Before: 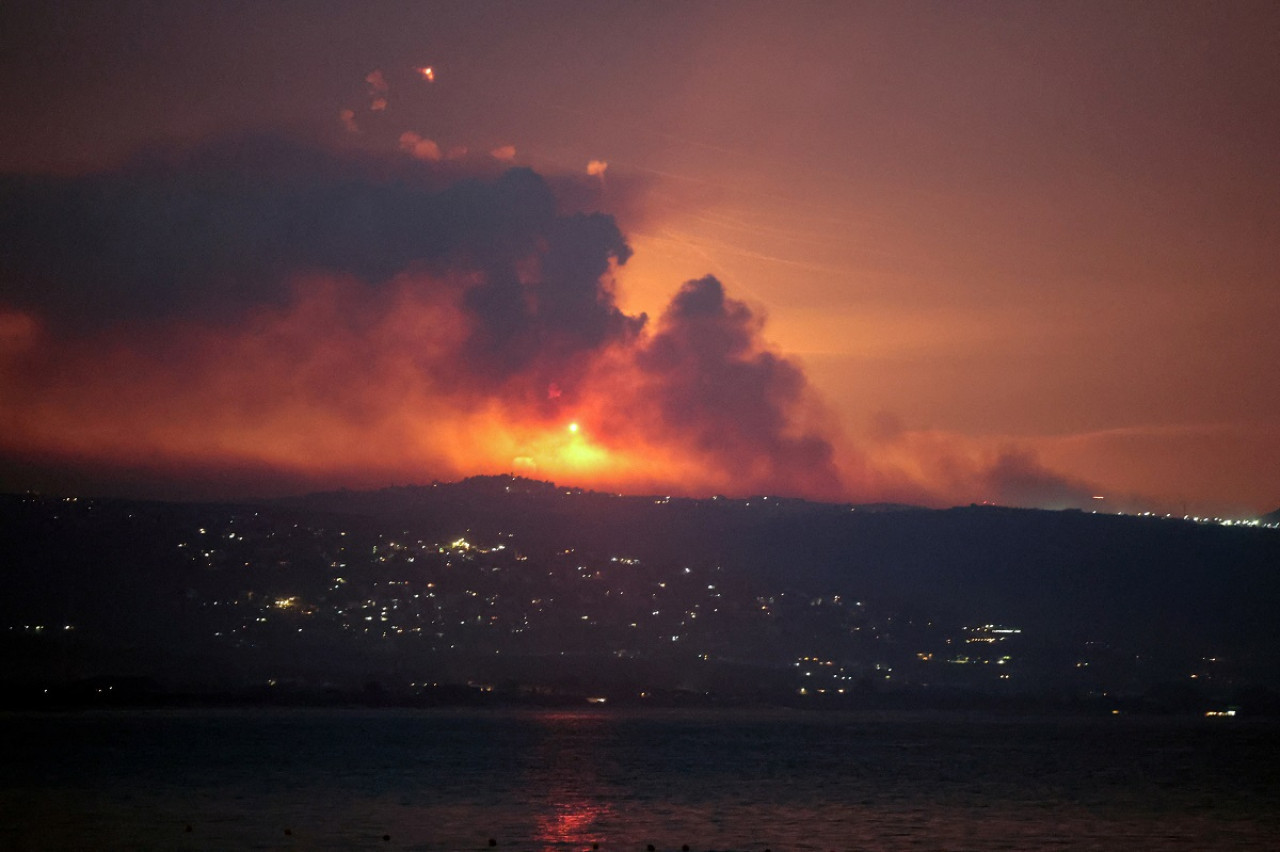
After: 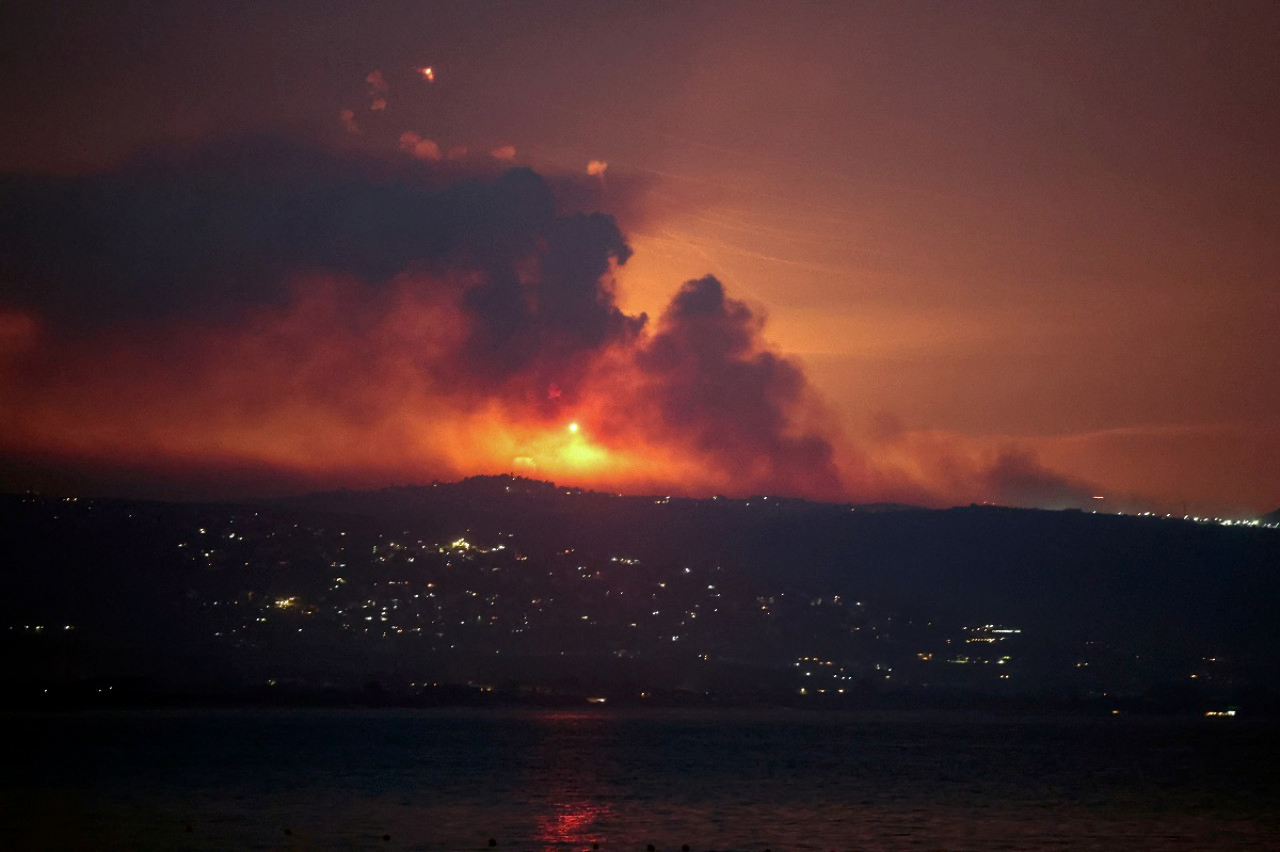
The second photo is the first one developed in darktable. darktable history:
contrast brightness saturation: brightness -0.086
